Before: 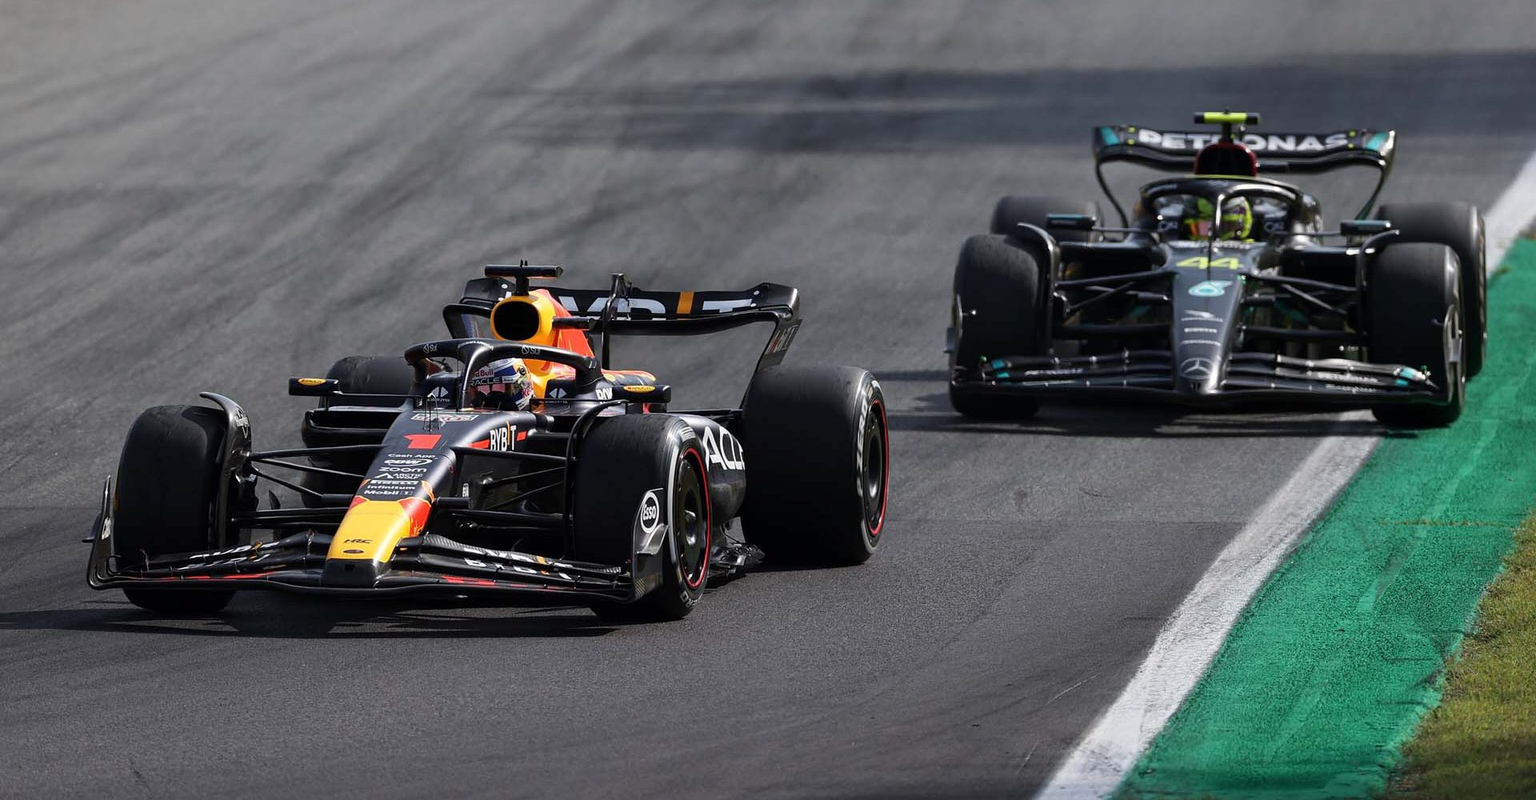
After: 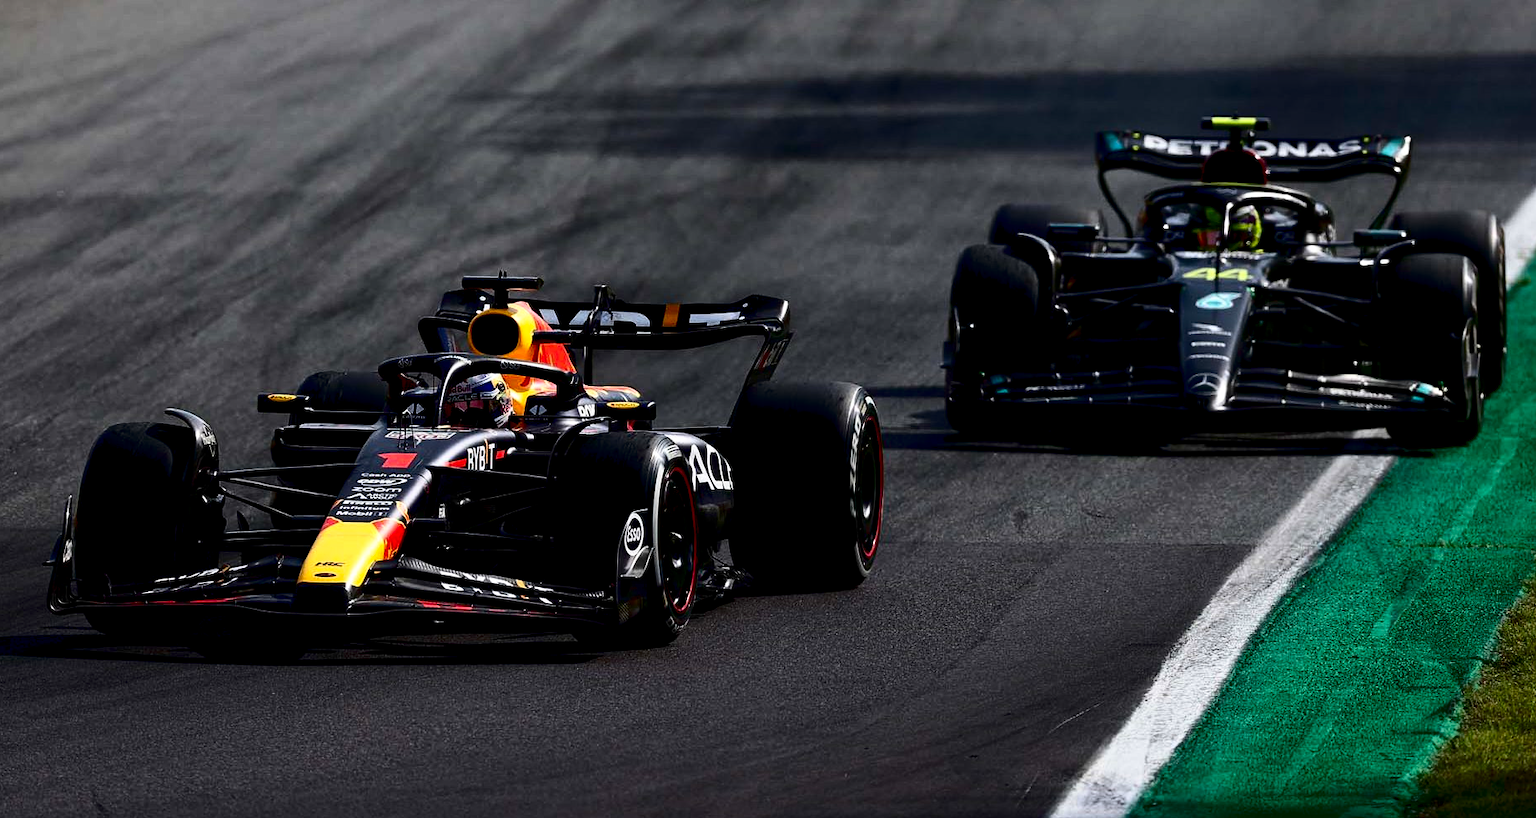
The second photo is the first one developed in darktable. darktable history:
contrast brightness saturation: contrast 0.243, brightness -0.239, saturation 0.141
base curve: curves: ch0 [(0.017, 0) (0.425, 0.441) (0.844, 0.933) (1, 1)], preserve colors none
crop and rotate: left 2.724%, right 1.3%, bottom 1.893%
